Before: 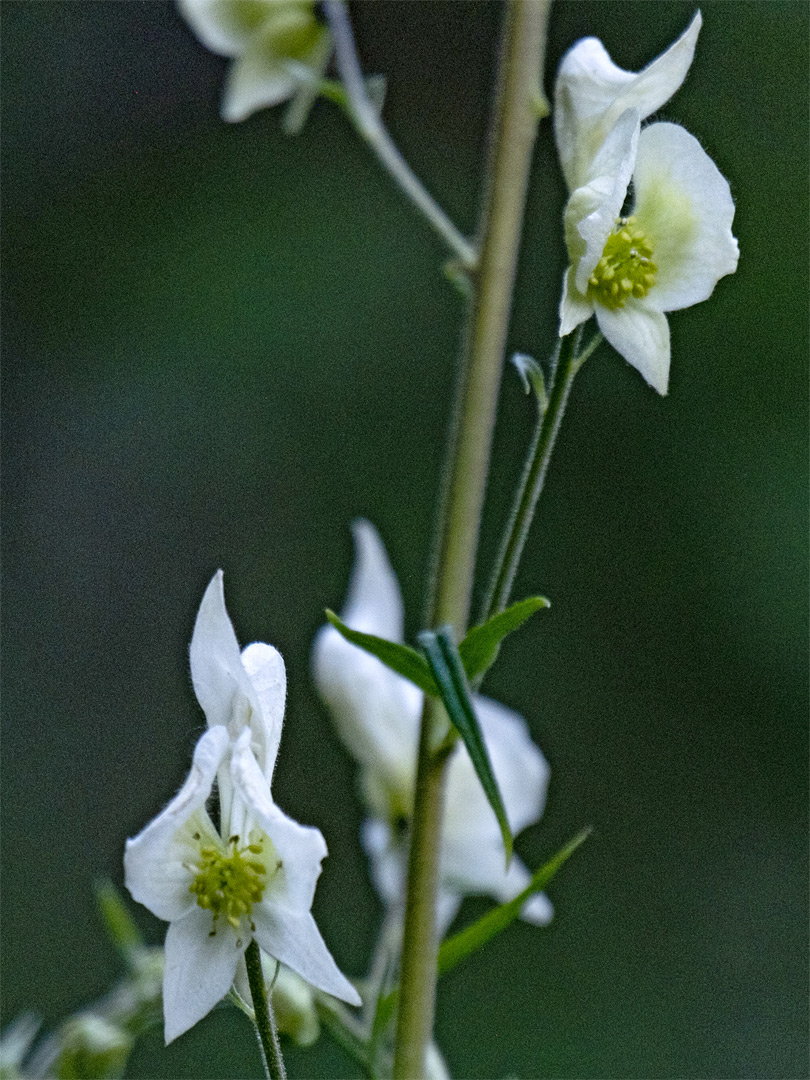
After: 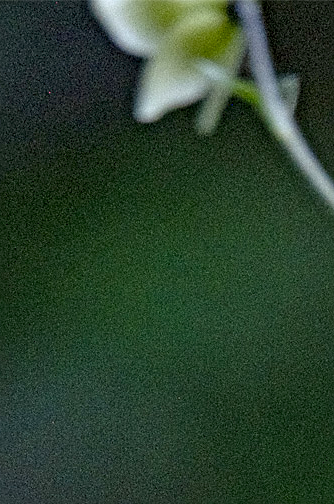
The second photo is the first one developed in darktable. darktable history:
sharpen: on, module defaults
exposure: black level correction 0.003, exposure 0.387 EV, compensate exposure bias true, compensate highlight preservation false
crop and rotate: left 10.805%, top 0.064%, right 47.87%, bottom 53.179%
